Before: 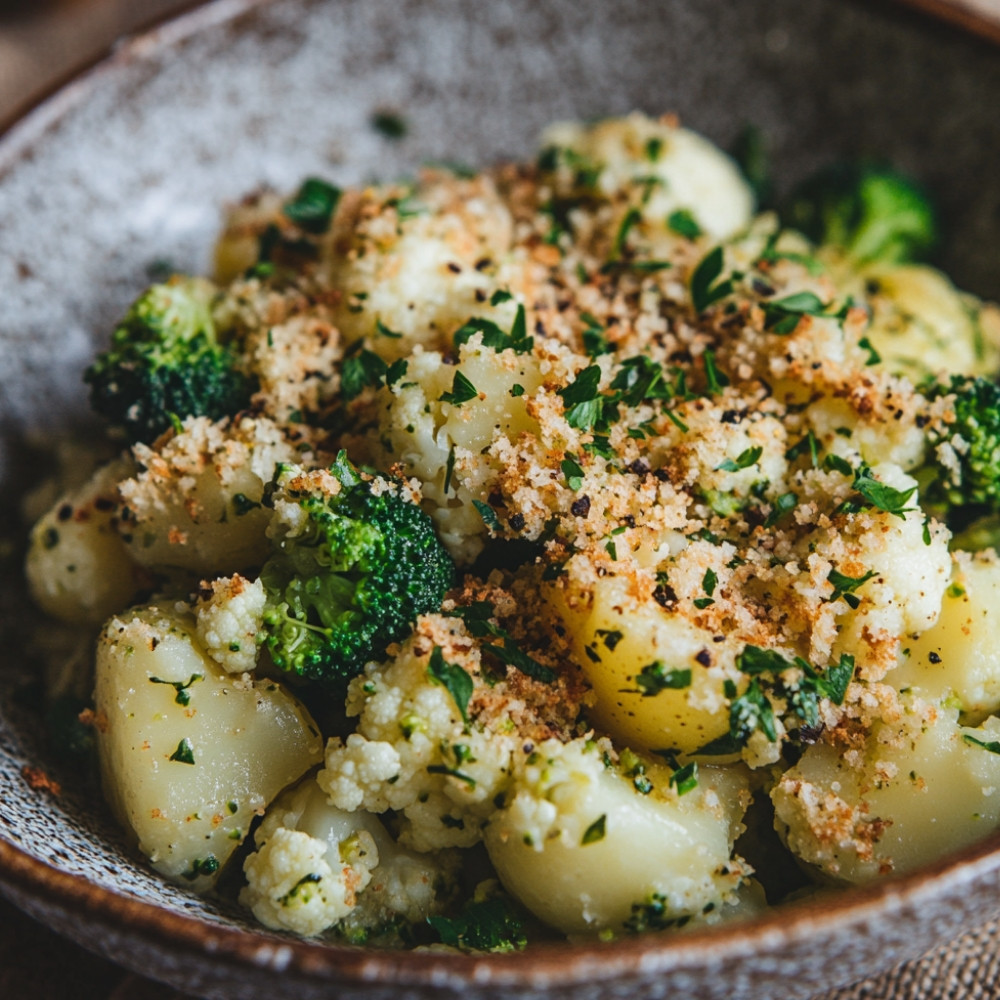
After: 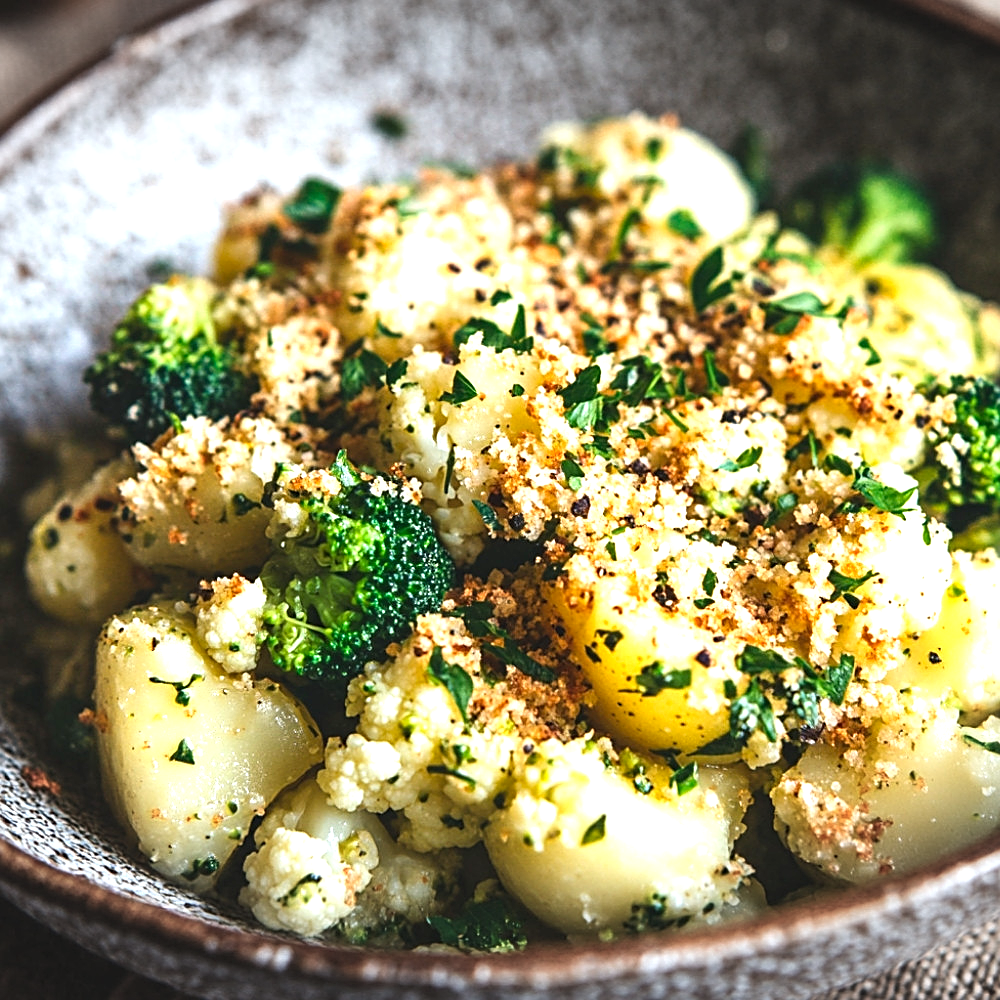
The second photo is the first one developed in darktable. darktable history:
sharpen: on, module defaults
levels: levels [0, 0.352, 0.703]
vignetting: fall-off start 100%, brightness -0.282, width/height ratio 1.31
